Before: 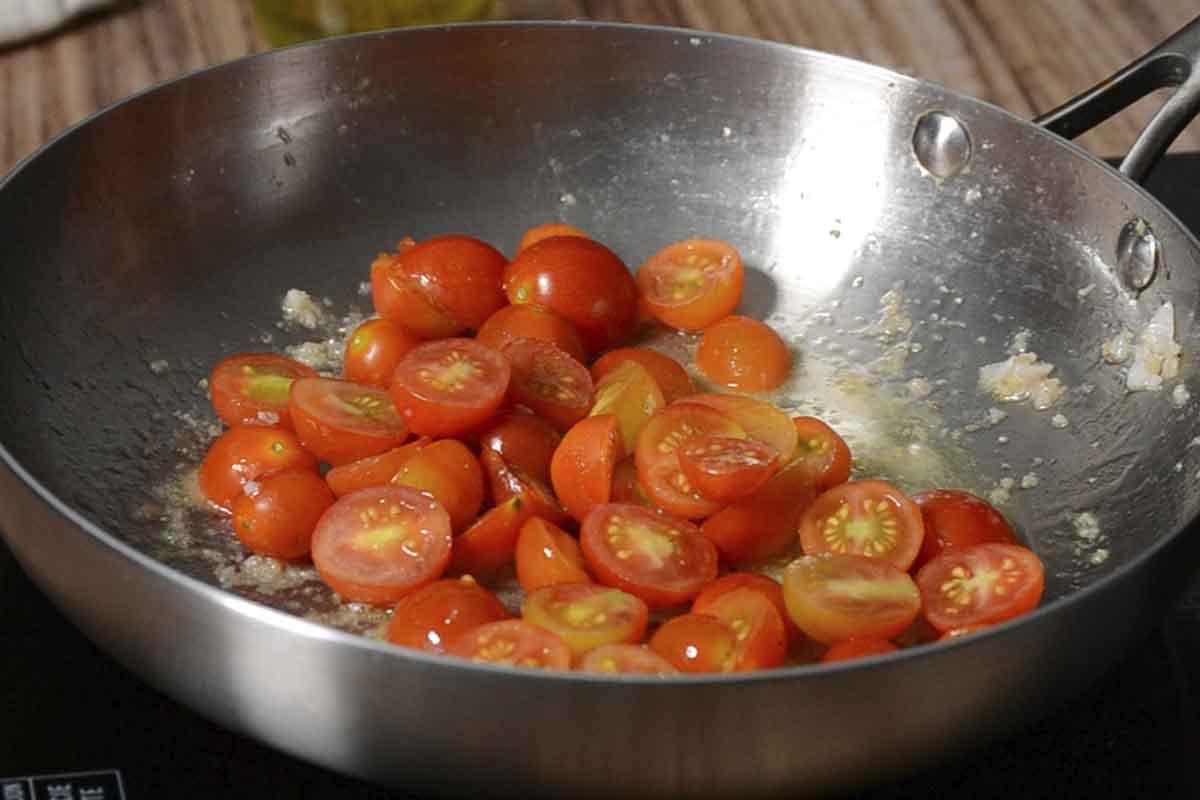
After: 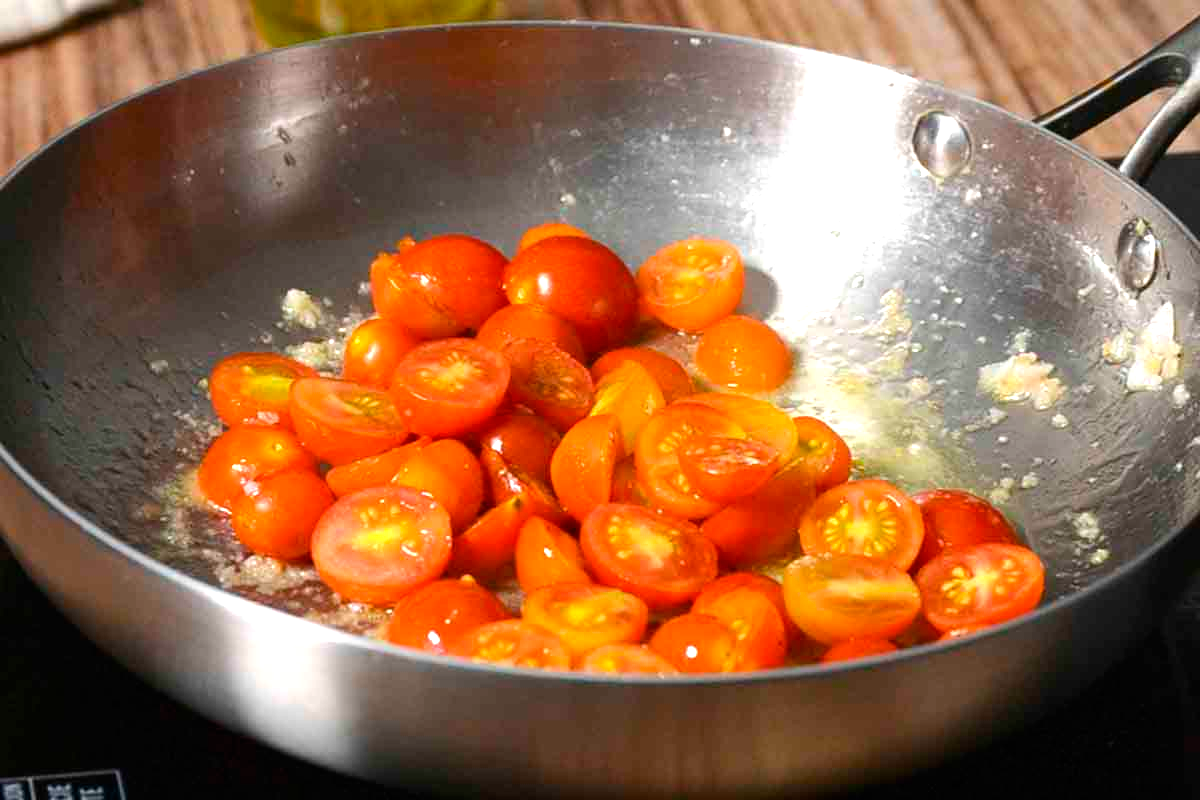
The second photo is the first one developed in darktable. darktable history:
color balance rgb: shadows lift › luminance -9.946%, linear chroma grading › global chroma 14.438%, perceptual saturation grading › global saturation 0.665%, perceptual brilliance grading › global brilliance 2.446%, perceptual brilliance grading › highlights -3.774%, global vibrance 20%
exposure: black level correction 0, exposure 0.948 EV, compensate exposure bias true, compensate highlight preservation false
